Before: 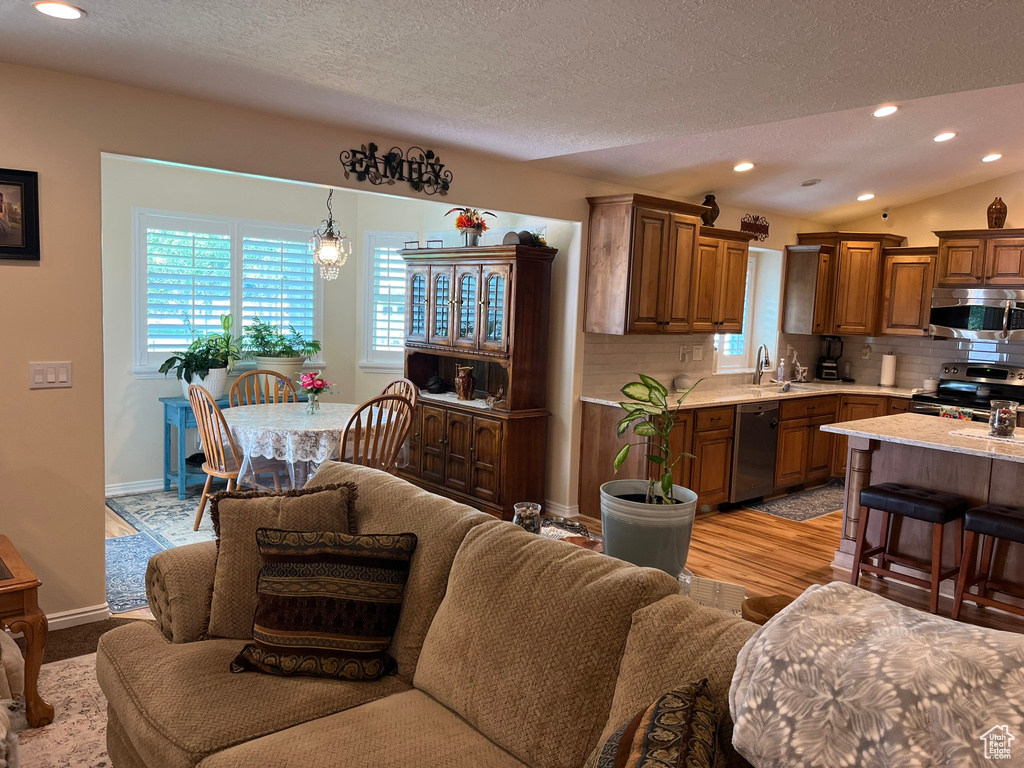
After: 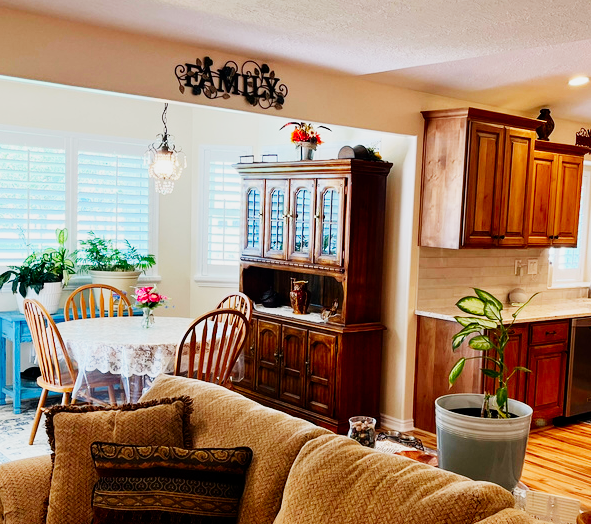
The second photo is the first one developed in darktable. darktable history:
sigmoid: contrast 1.69, skew -0.23, preserve hue 0%, red attenuation 0.1, red rotation 0.035, green attenuation 0.1, green rotation -0.017, blue attenuation 0.15, blue rotation -0.052, base primaries Rec2020
white balance: emerald 1
exposure: black level correction 0.001, exposure 0.955 EV, compensate exposure bias true, compensate highlight preservation false
crop: left 16.202%, top 11.208%, right 26.045%, bottom 20.557%
contrast brightness saturation: brightness -0.02, saturation 0.35
